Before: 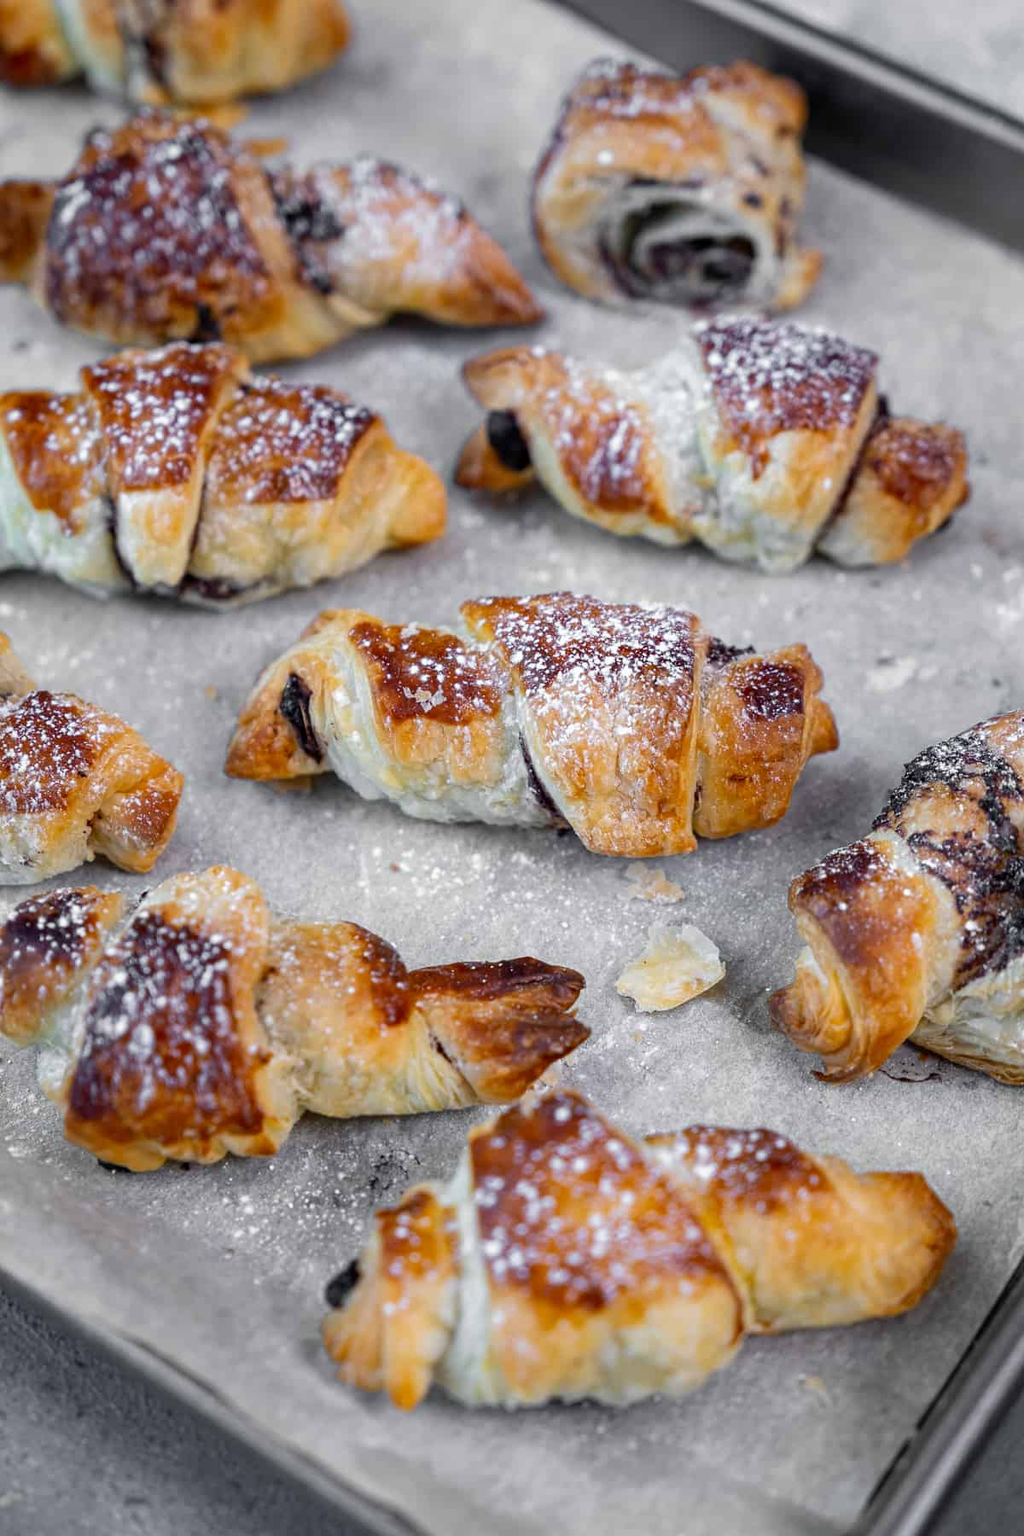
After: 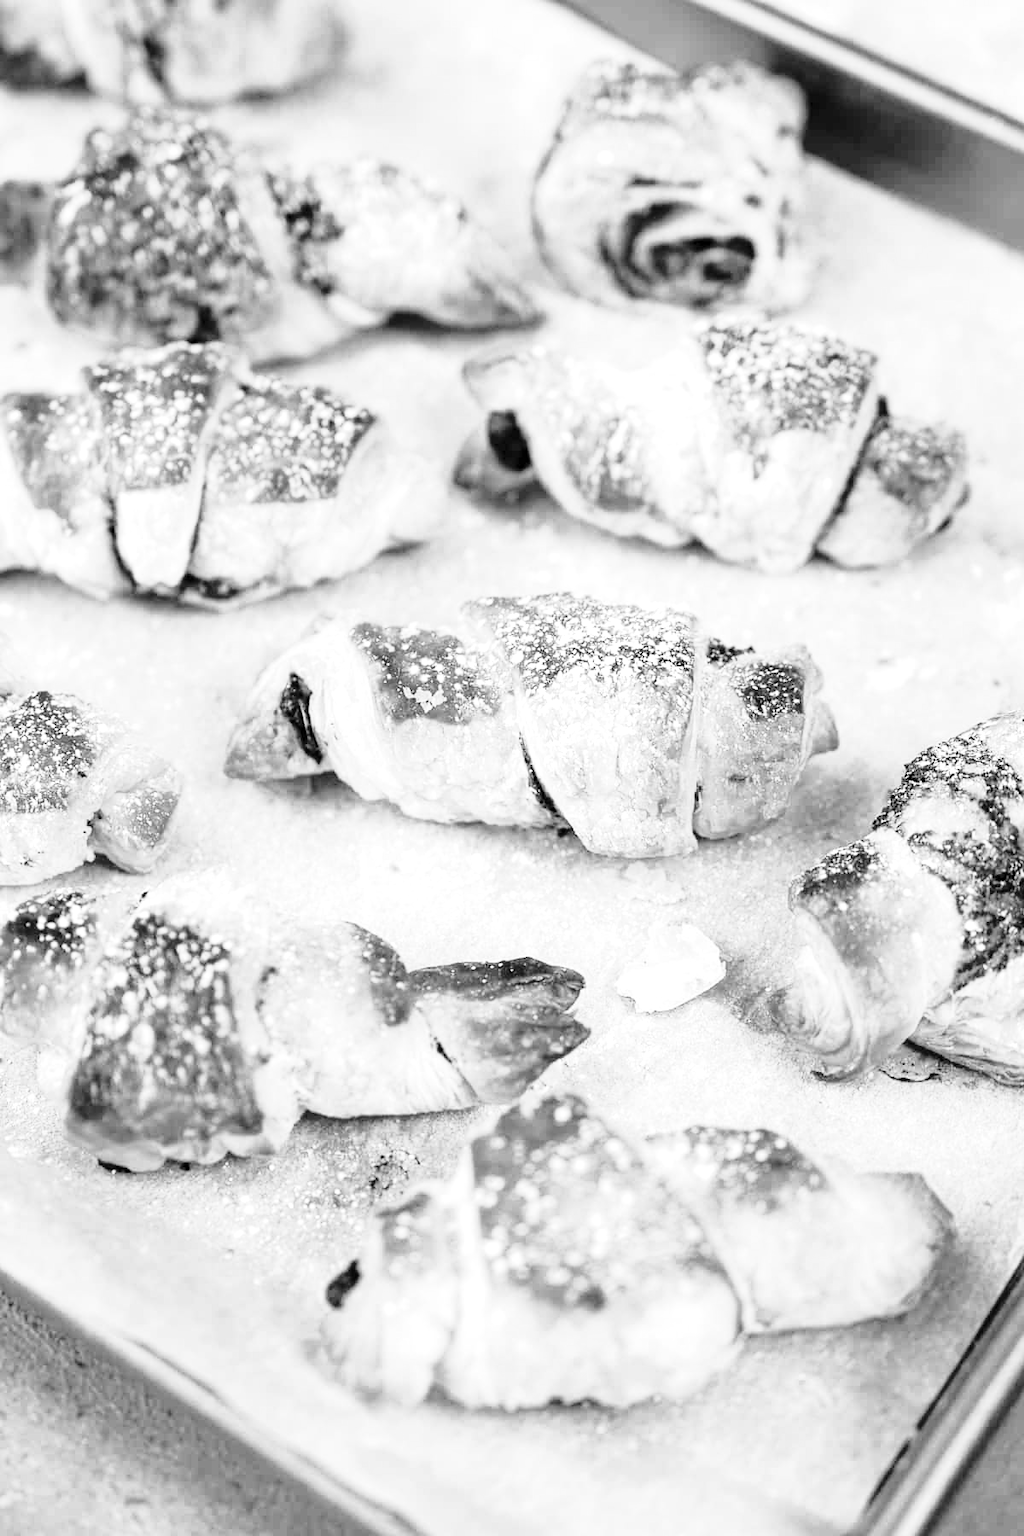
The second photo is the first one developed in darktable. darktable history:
base curve: curves: ch0 [(0, 0) (0.028, 0.03) (0.121, 0.232) (0.46, 0.748) (0.859, 0.968) (1, 1)]
exposure: exposure 1.16 EV, compensate exposure bias true, compensate highlight preservation false
monochrome: a -35.87, b 49.73, size 1.7
